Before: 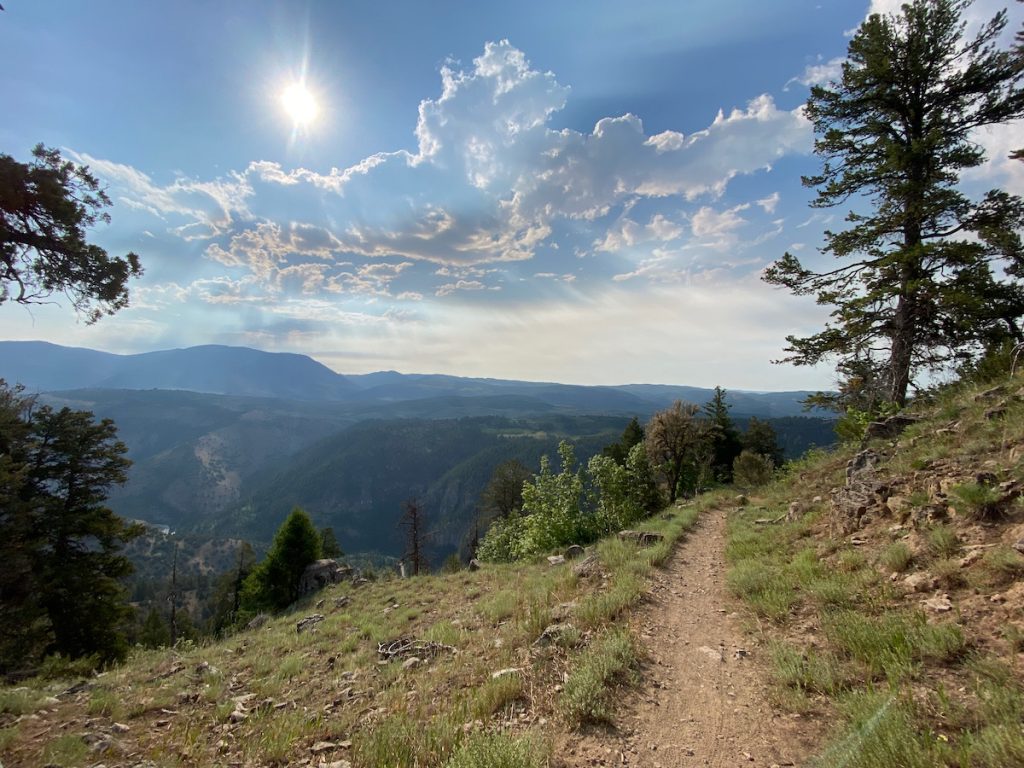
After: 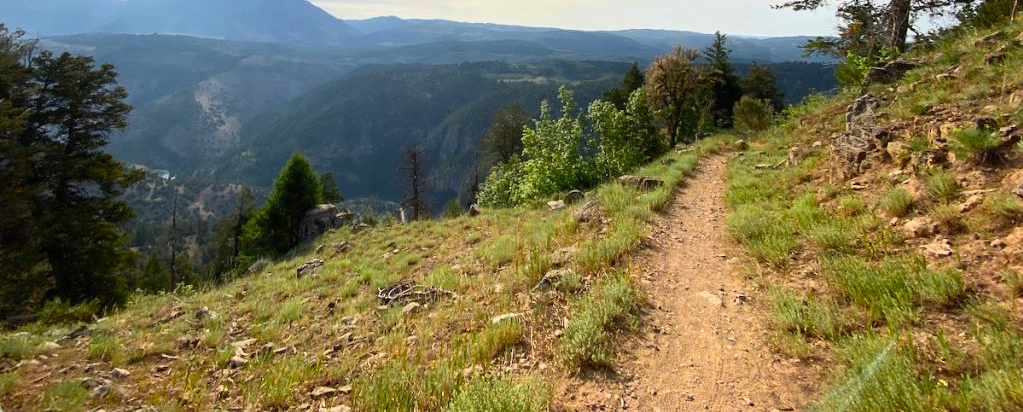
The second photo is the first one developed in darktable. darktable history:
crop and rotate: top 46.237%
color zones: curves: ch0 [(0.224, 0.526) (0.75, 0.5)]; ch1 [(0.055, 0.526) (0.224, 0.761) (0.377, 0.526) (0.75, 0.5)]
contrast brightness saturation: contrast 0.2, brightness 0.15, saturation 0.14
tone equalizer: on, module defaults
